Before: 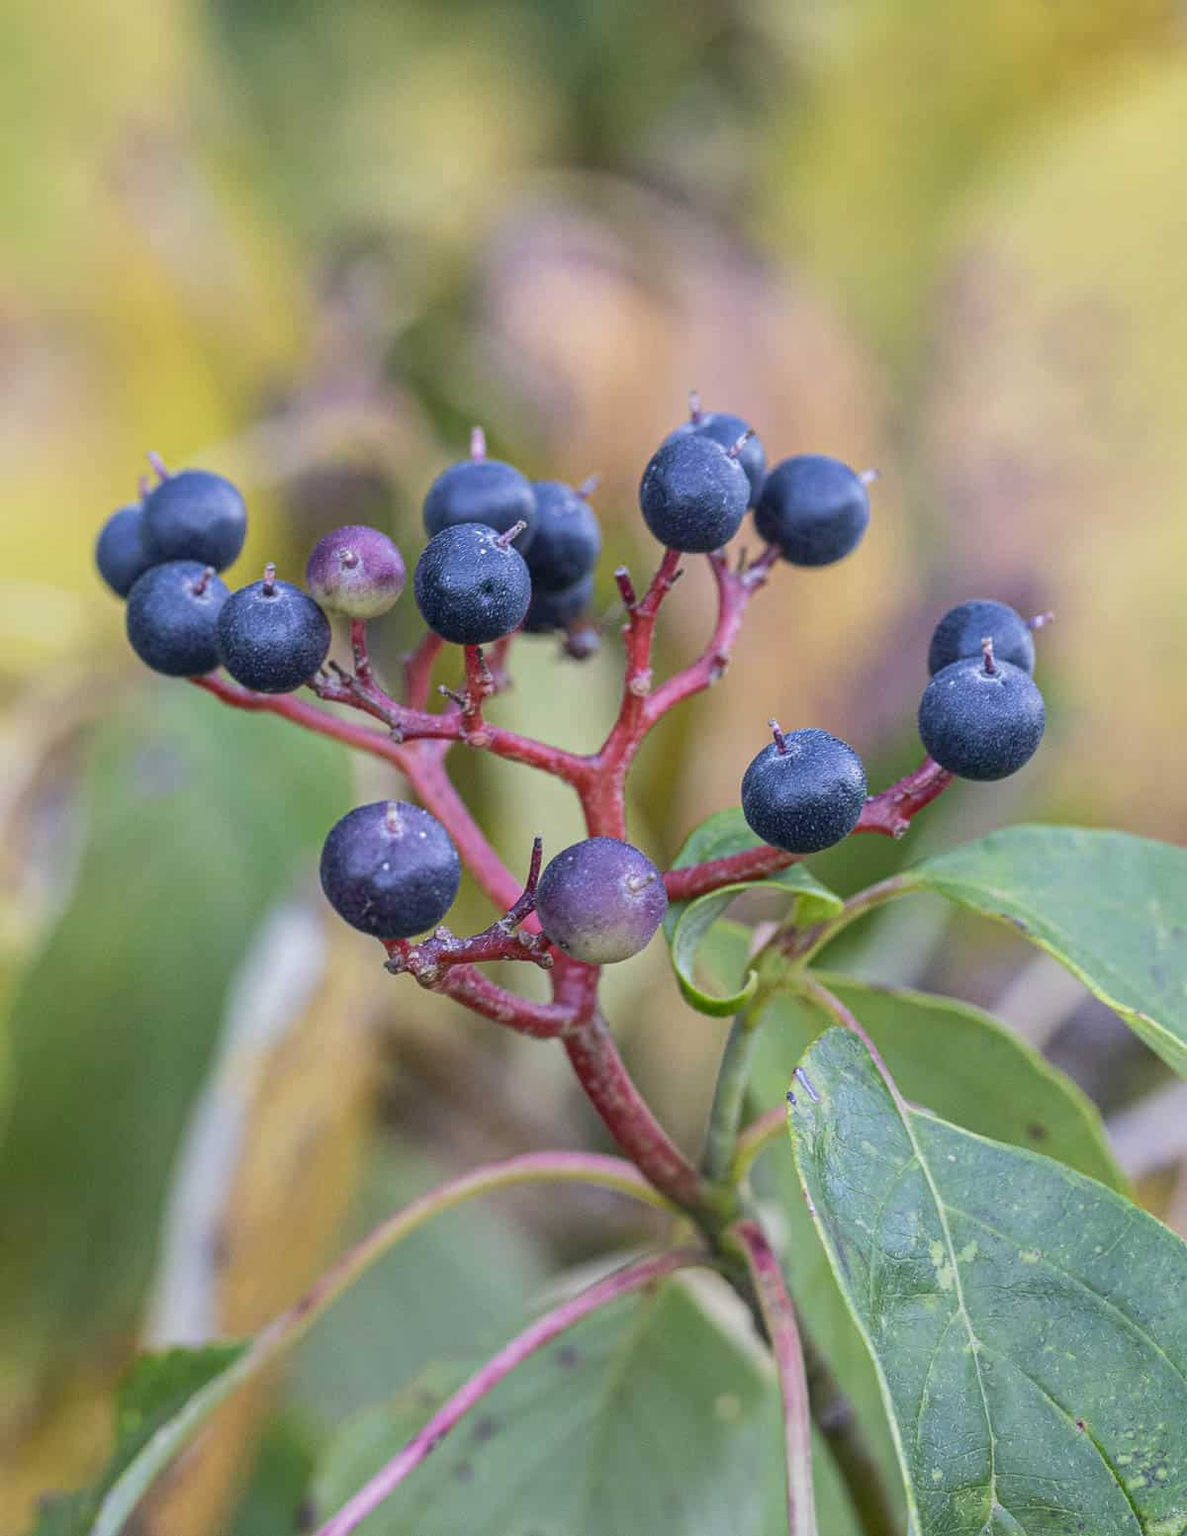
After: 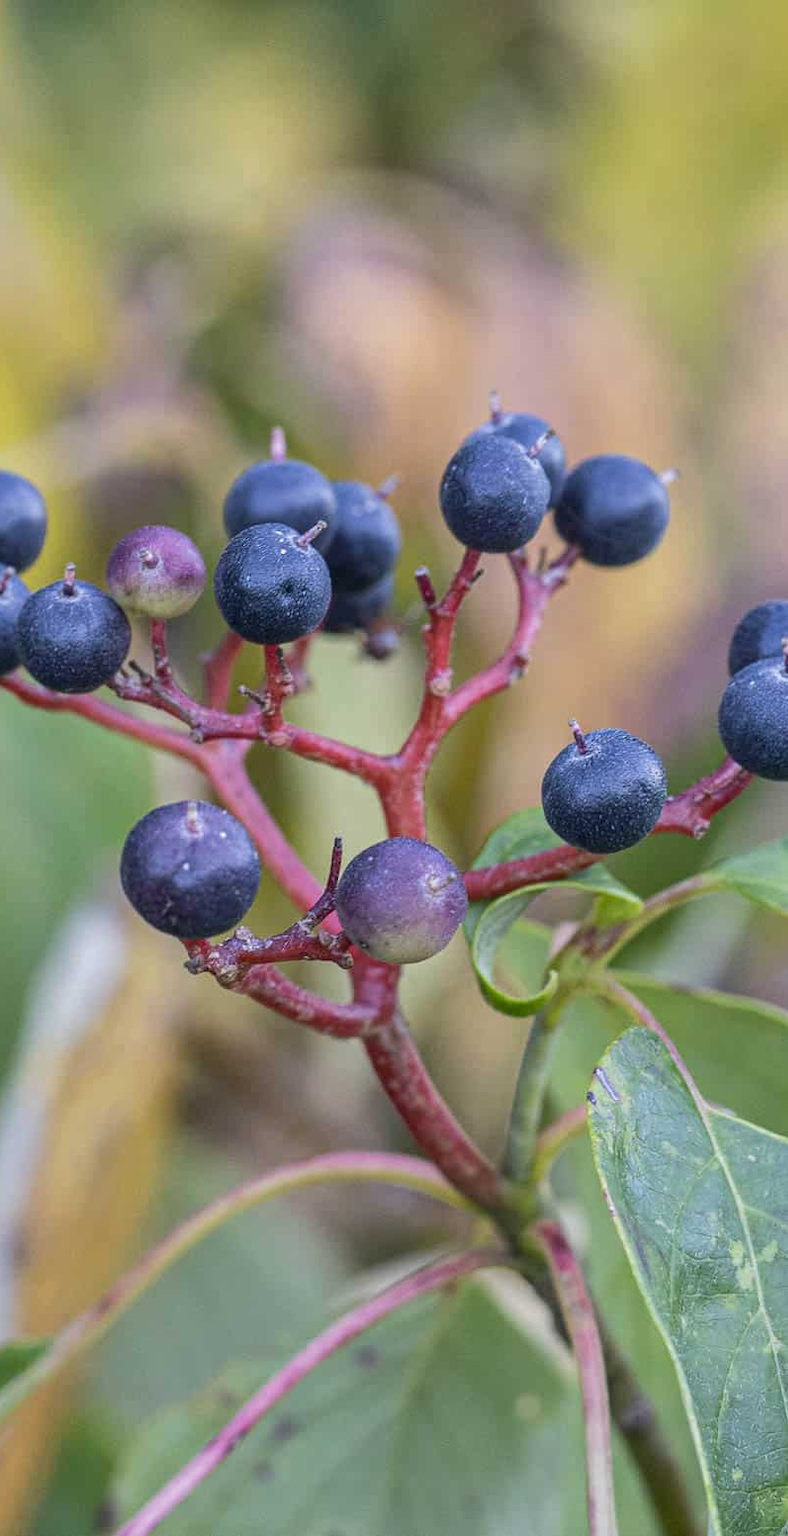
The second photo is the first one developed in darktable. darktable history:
crop: left 16.916%, right 16.659%
